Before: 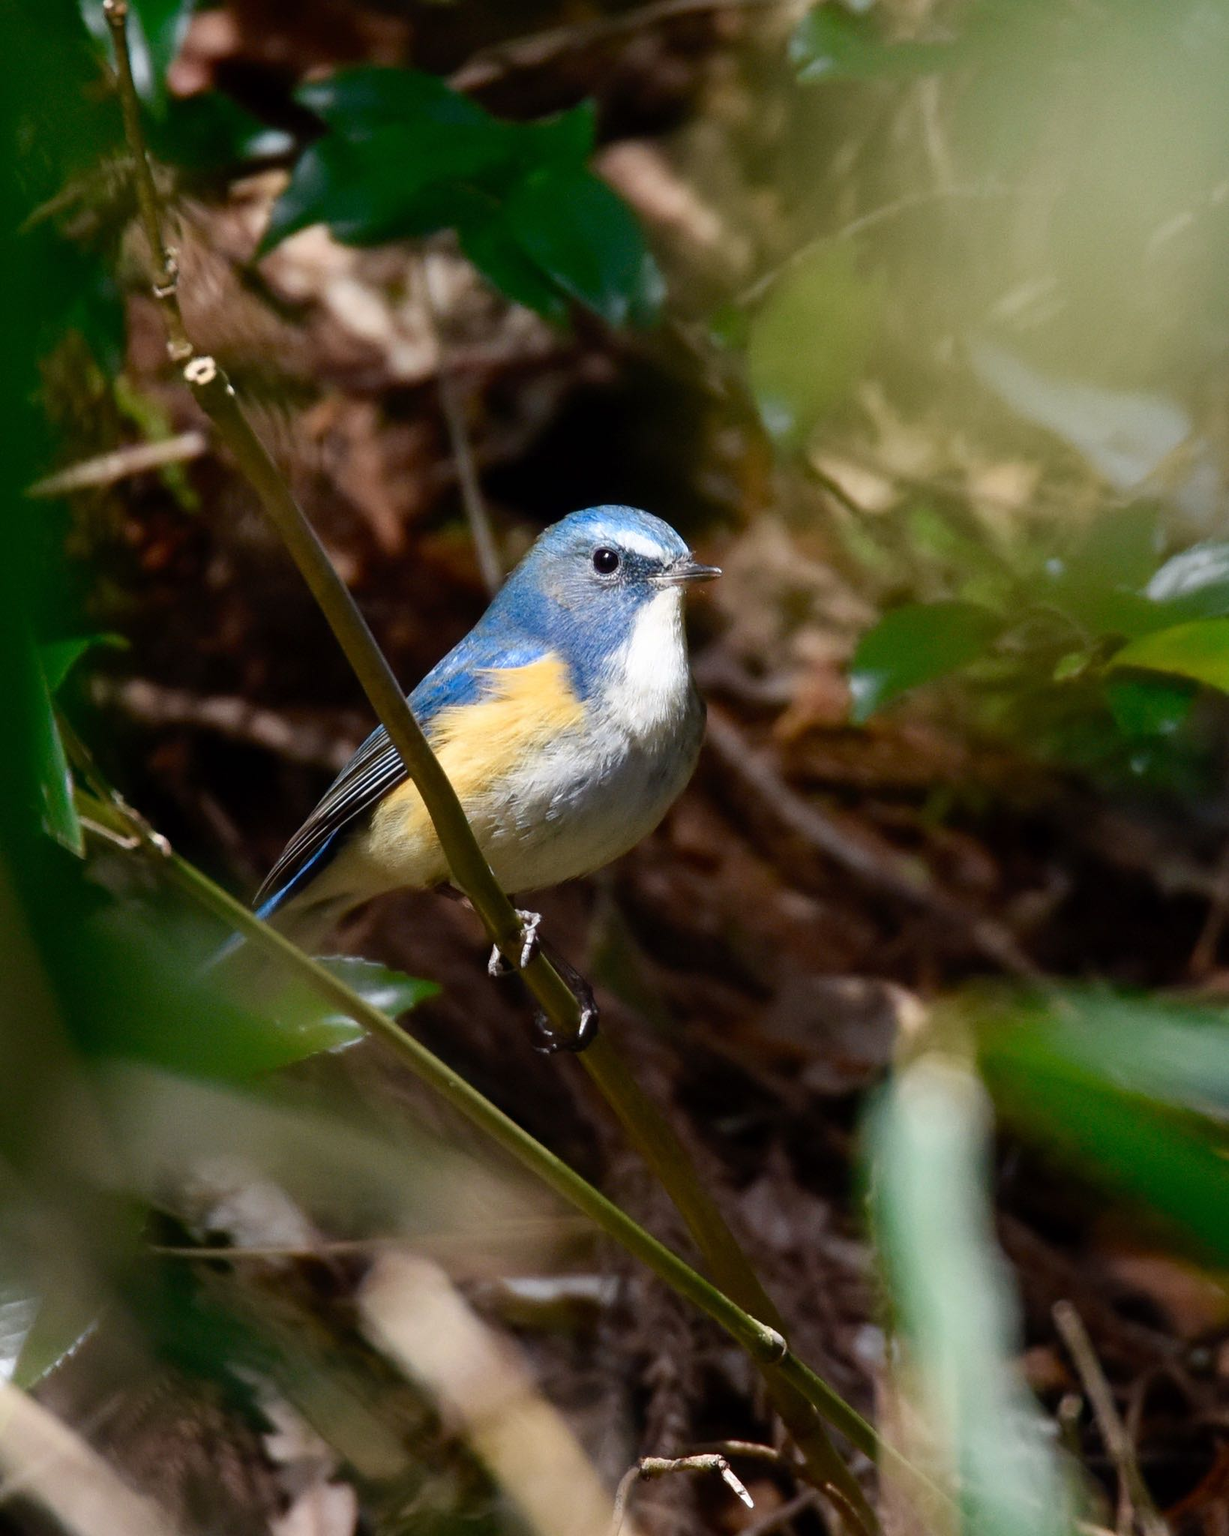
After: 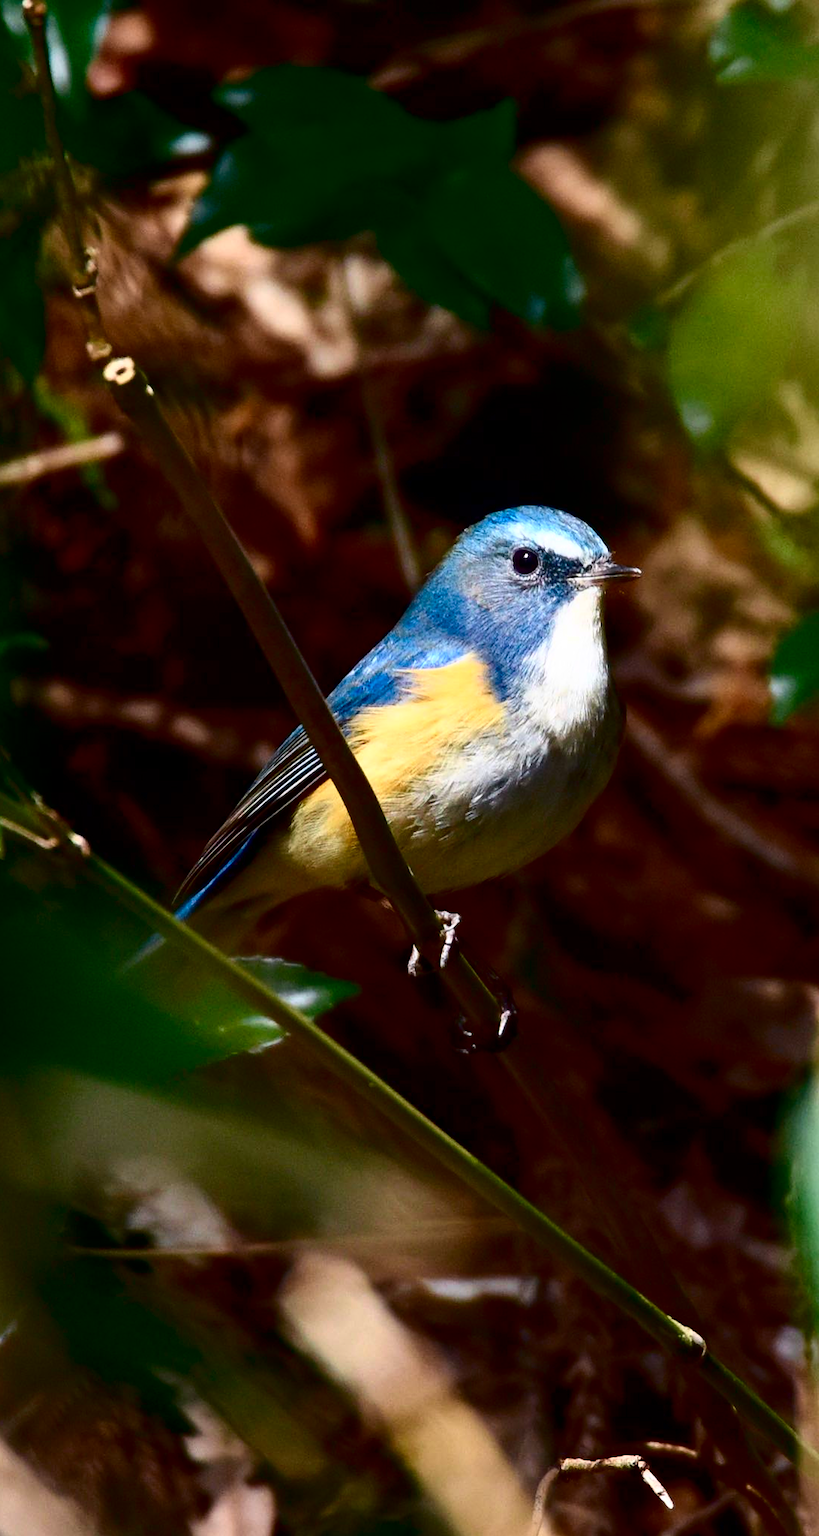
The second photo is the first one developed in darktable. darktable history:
tone curve: curves: ch0 [(0, 0) (0.389, 0.458) (0.745, 0.82) (0.849, 0.917) (0.919, 0.969) (1, 1)]; ch1 [(0, 0) (0.437, 0.404) (0.5, 0.5) (0.529, 0.55) (0.58, 0.6) (0.616, 0.649) (1, 1)]; ch2 [(0, 0) (0.442, 0.428) (0.5, 0.5) (0.525, 0.543) (0.585, 0.62) (1, 1)], color space Lab, independent channels, preserve colors none
crop and rotate: left 6.617%, right 26.717%
contrast brightness saturation: contrast 0.19, brightness -0.24, saturation 0.11
